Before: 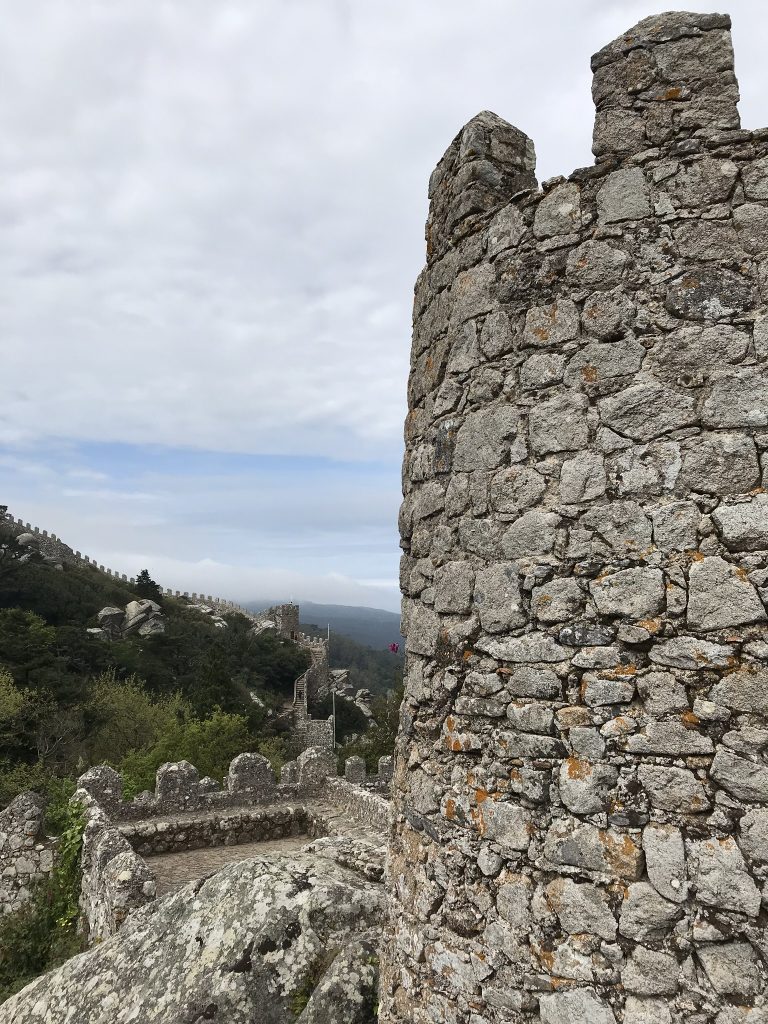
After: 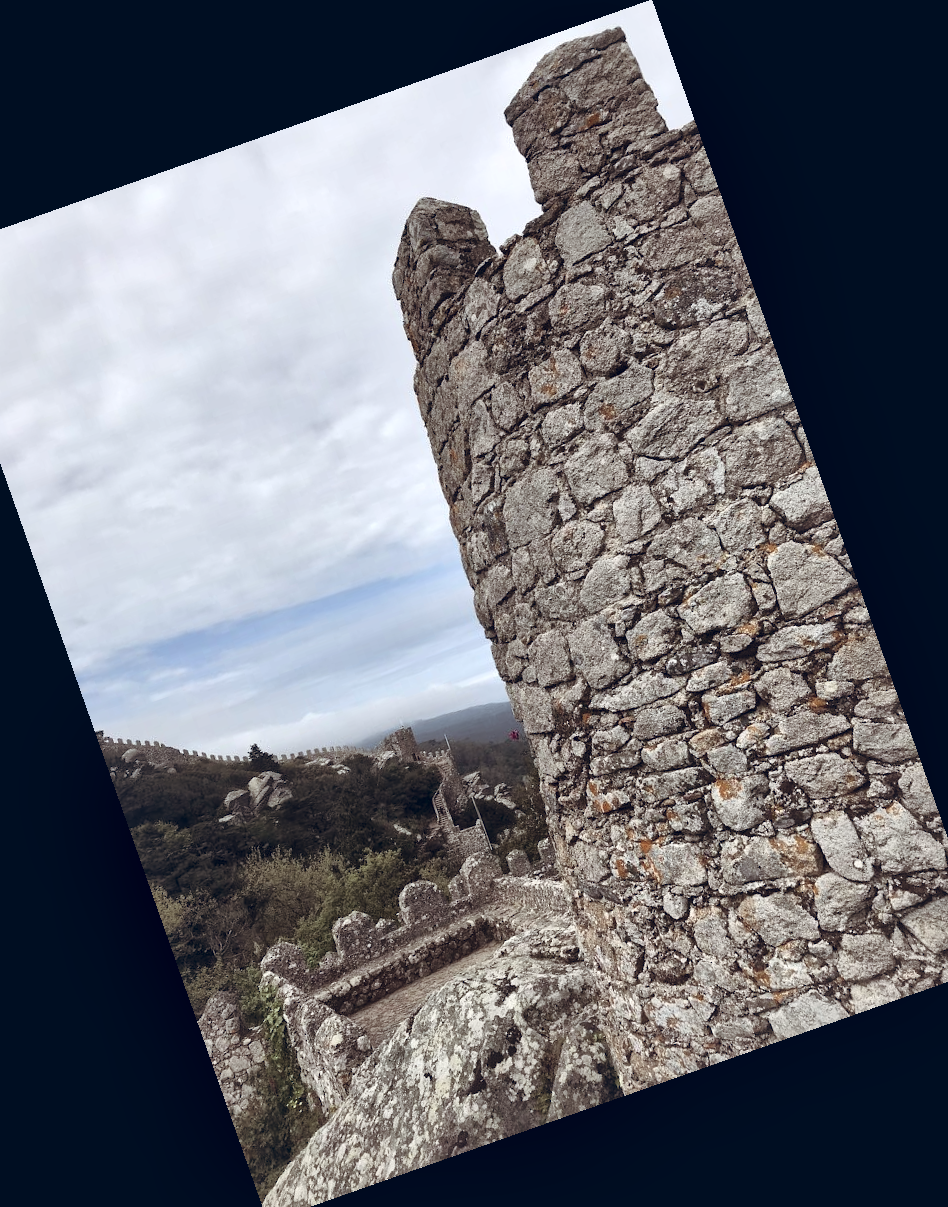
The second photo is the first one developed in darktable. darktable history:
color zones: curves: ch0 [(0, 0.5) (0.143, 0.5) (0.286, 0.5) (0.429, 0.504) (0.571, 0.5) (0.714, 0.509) (0.857, 0.5) (1, 0.5)]; ch1 [(0, 0.425) (0.143, 0.425) (0.286, 0.375) (0.429, 0.405) (0.571, 0.5) (0.714, 0.47) (0.857, 0.425) (1, 0.435)]; ch2 [(0, 0.5) (0.143, 0.5) (0.286, 0.5) (0.429, 0.517) (0.571, 0.5) (0.714, 0.51) (0.857, 0.5) (1, 0.5)]
crop and rotate: angle 19.43°, left 6.812%, right 4.125%, bottom 1.087%
local contrast: mode bilateral grid, contrast 20, coarseness 50, detail 159%, midtone range 0.2
color balance rgb: shadows lift › chroma 9.92%, shadows lift › hue 45.12°, power › luminance 3.26%, power › hue 231.93°, global offset › luminance 0.4%, global offset › chroma 0.21%, global offset › hue 255.02°
